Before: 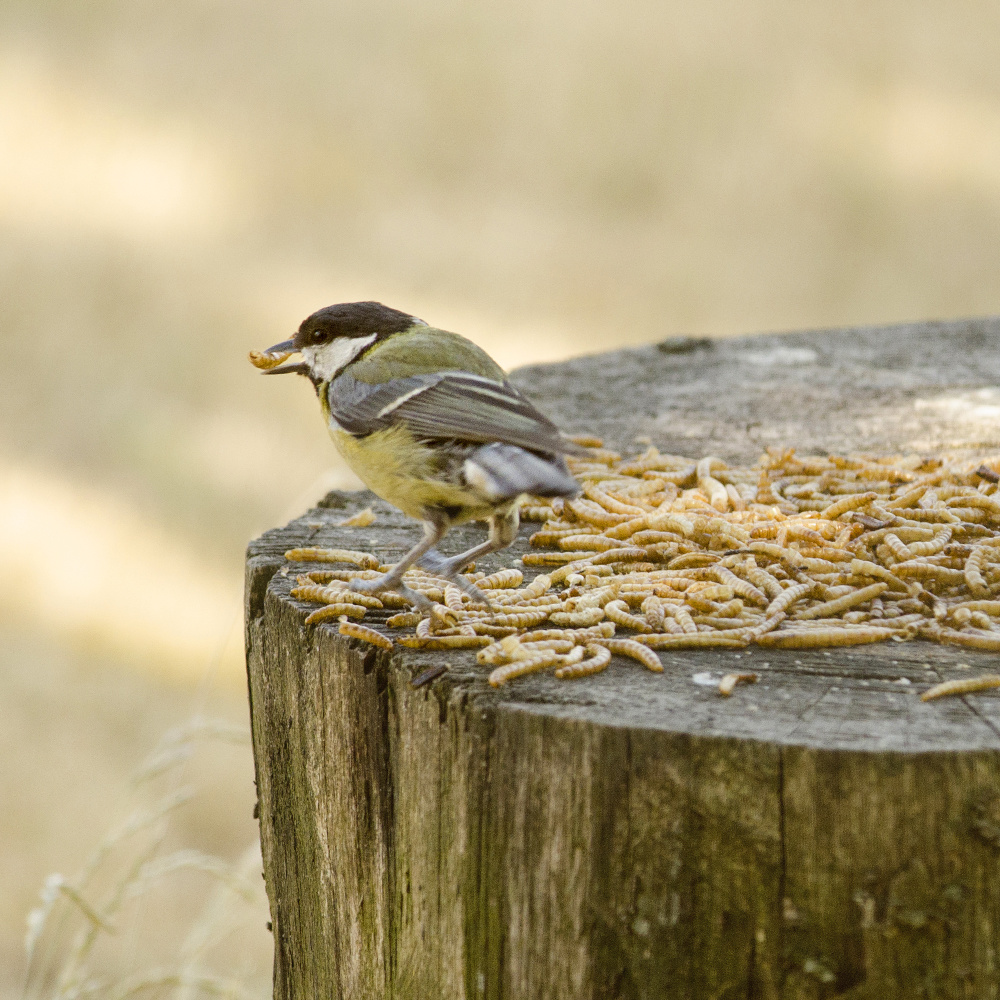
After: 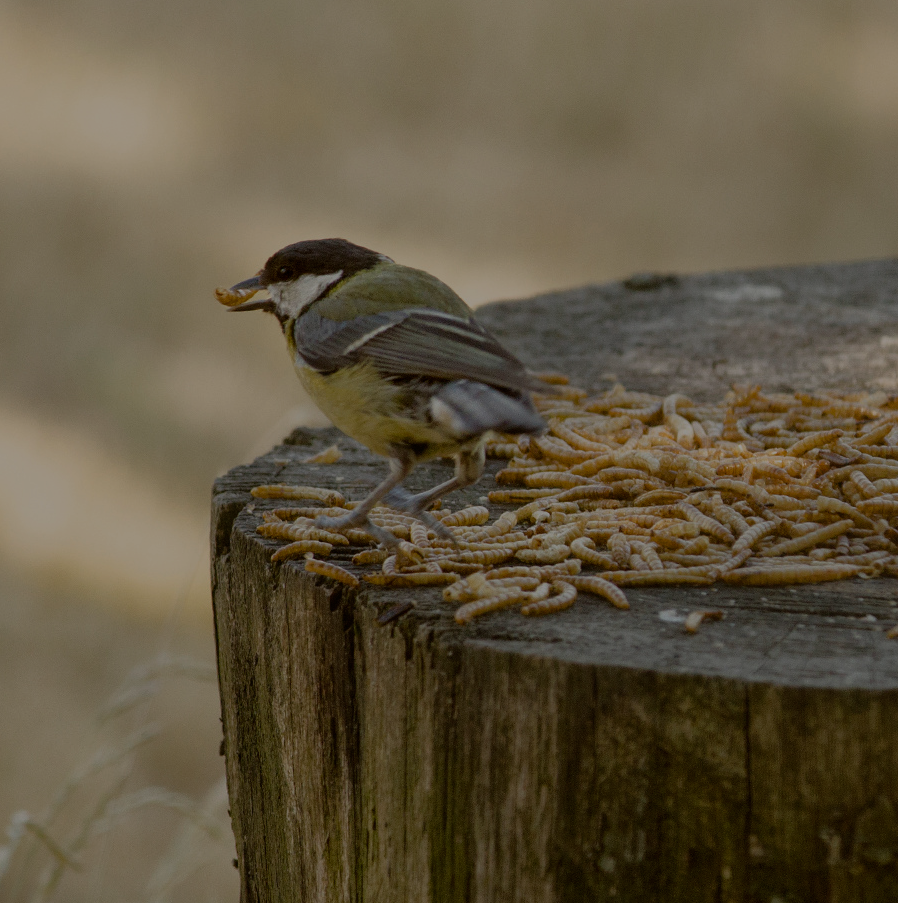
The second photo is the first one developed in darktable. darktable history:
crop: left 3.404%, top 6.398%, right 6.78%, bottom 3.207%
tone equalizer: -8 EV -1.97 EV, -7 EV -1.98 EV, -6 EV -1.99 EV, -5 EV -1.98 EV, -4 EV -1.98 EV, -3 EV -1.99 EV, -2 EV -2 EV, -1 EV -1.63 EV, +0 EV -1.97 EV, edges refinement/feathering 500, mask exposure compensation -1.57 EV, preserve details no
